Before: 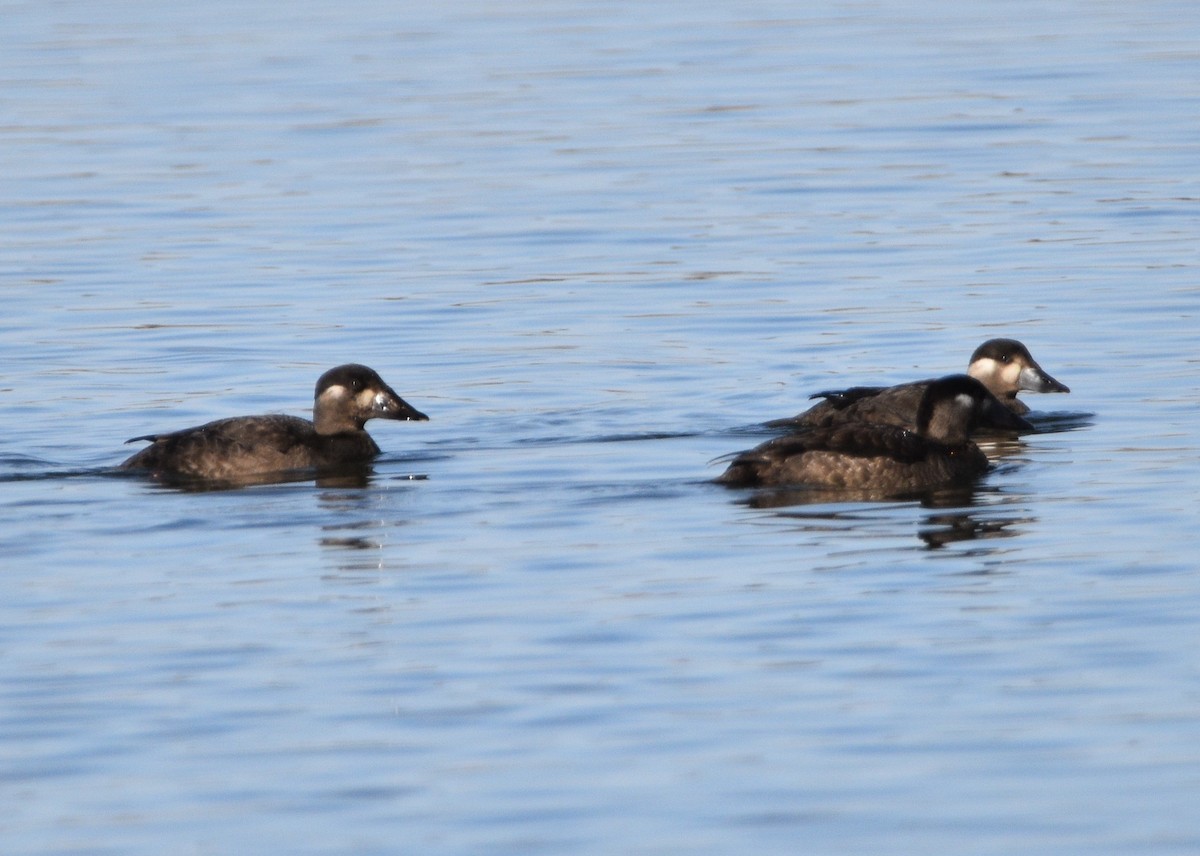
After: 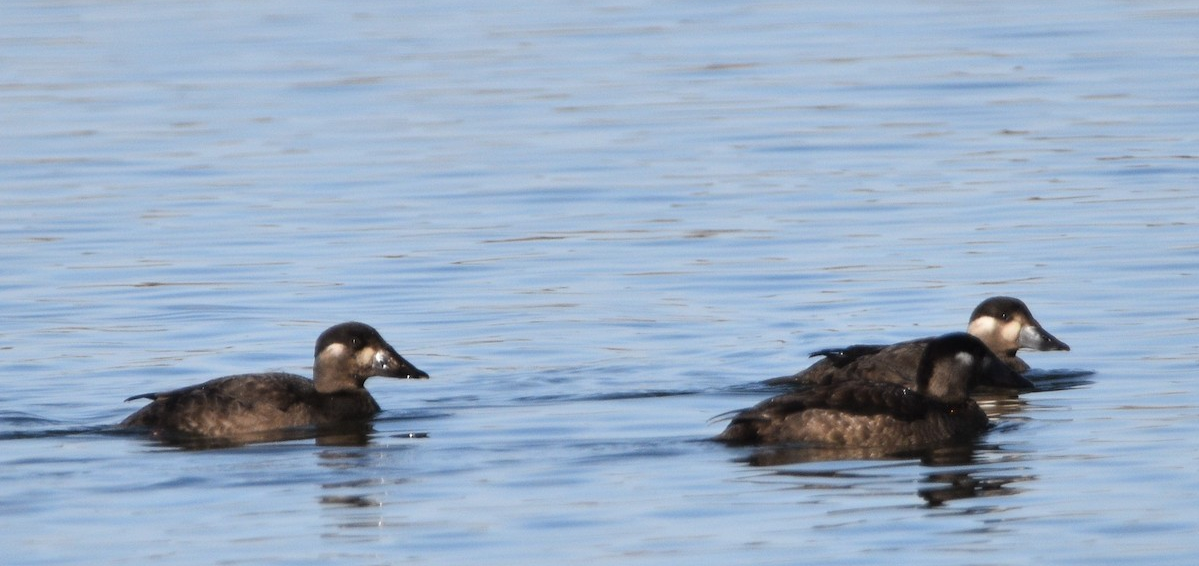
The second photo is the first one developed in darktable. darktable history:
crop and rotate: top 4.94%, bottom 28.89%
